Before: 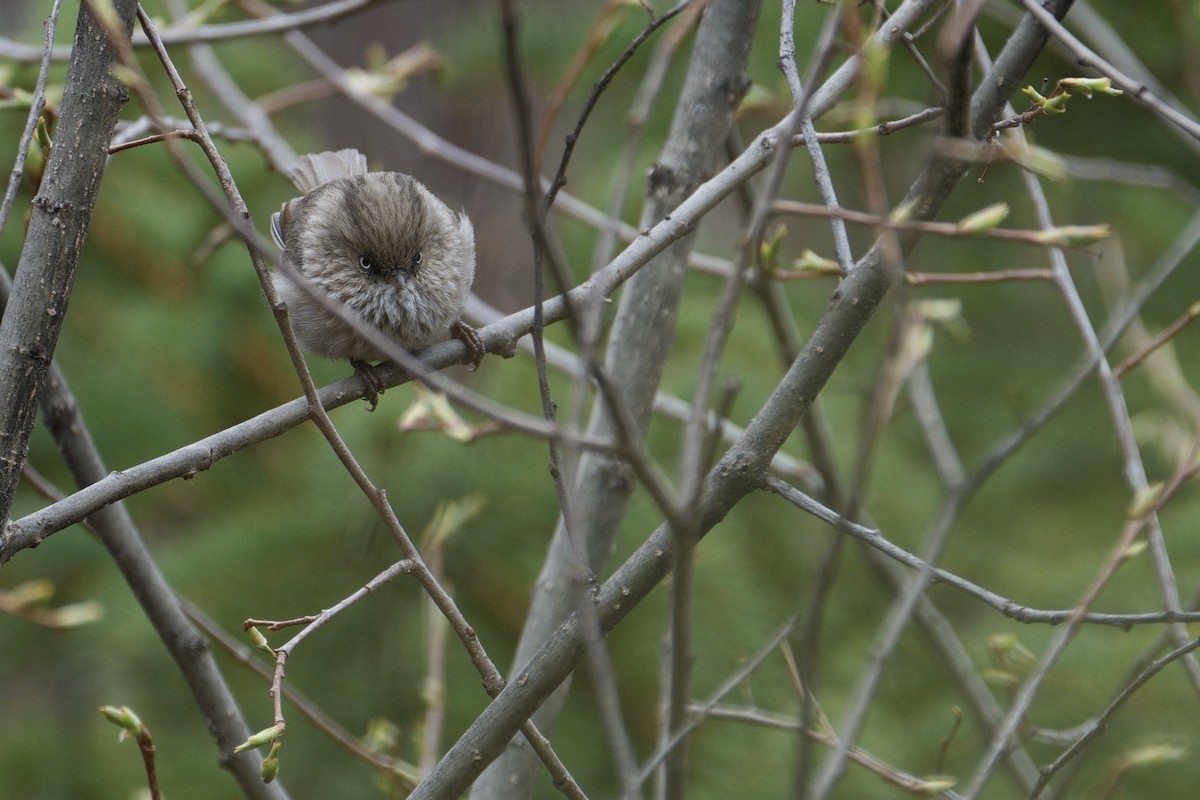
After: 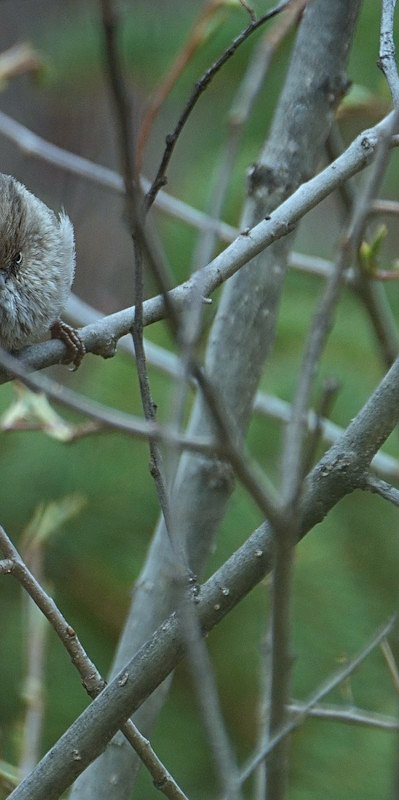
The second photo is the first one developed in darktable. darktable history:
crop: left 33.36%, right 33.36%
sharpen: on, module defaults
color correction: highlights a* -10.04, highlights b* -10.37
